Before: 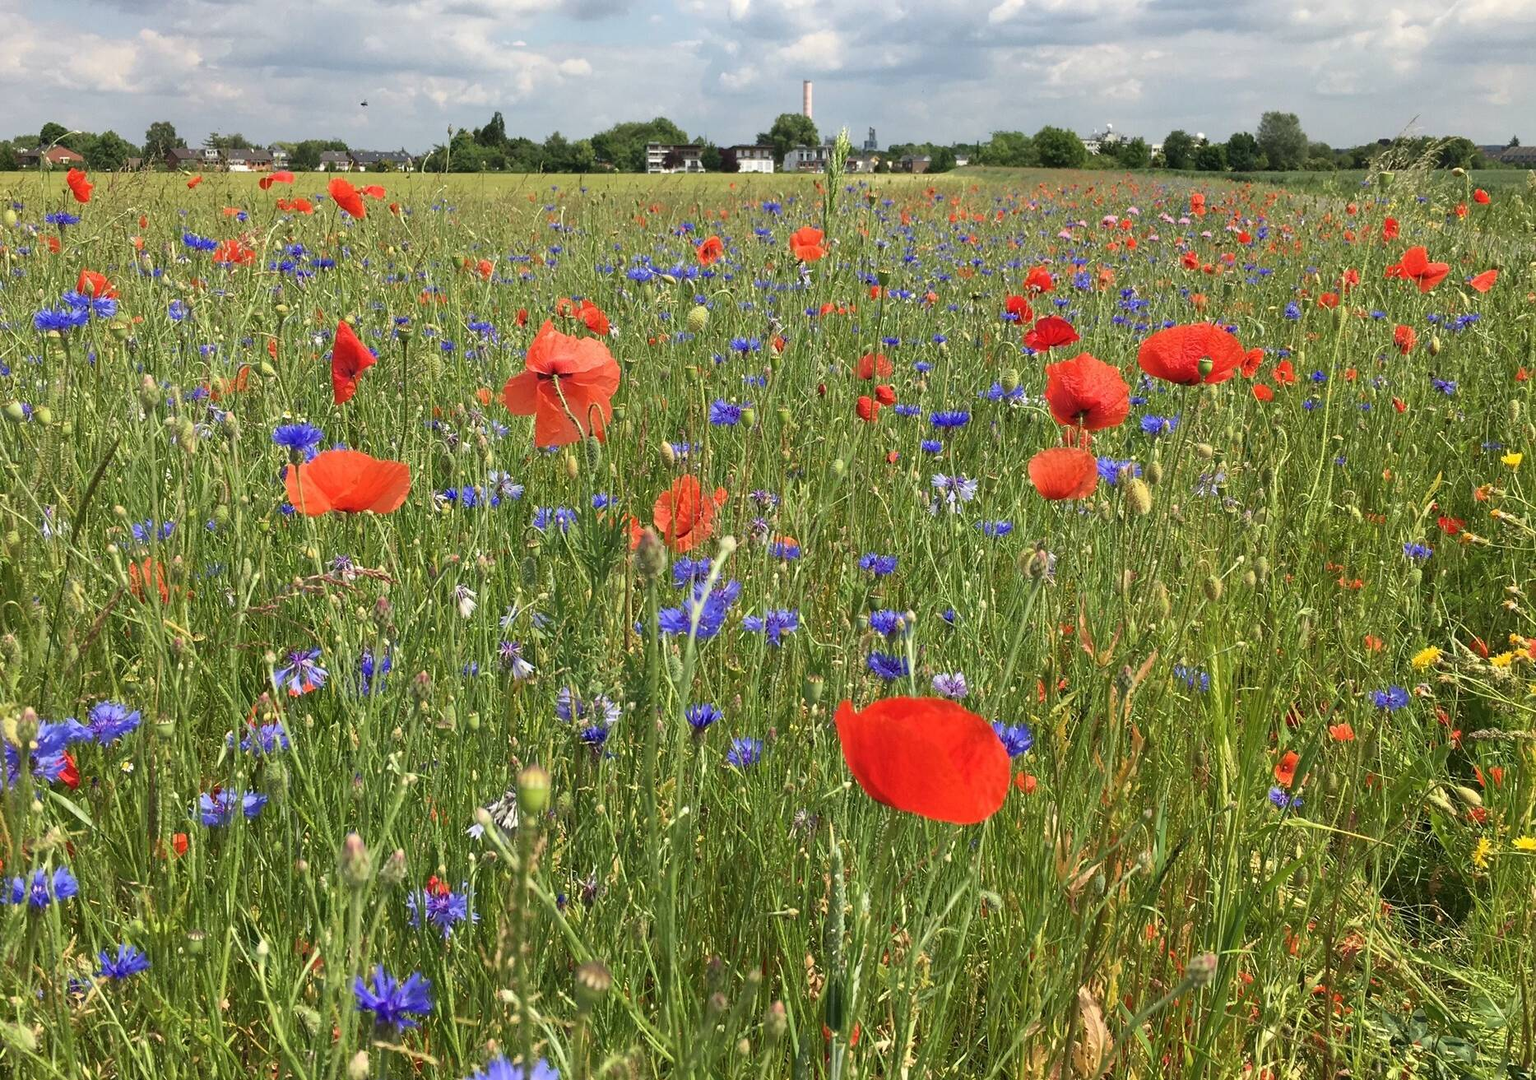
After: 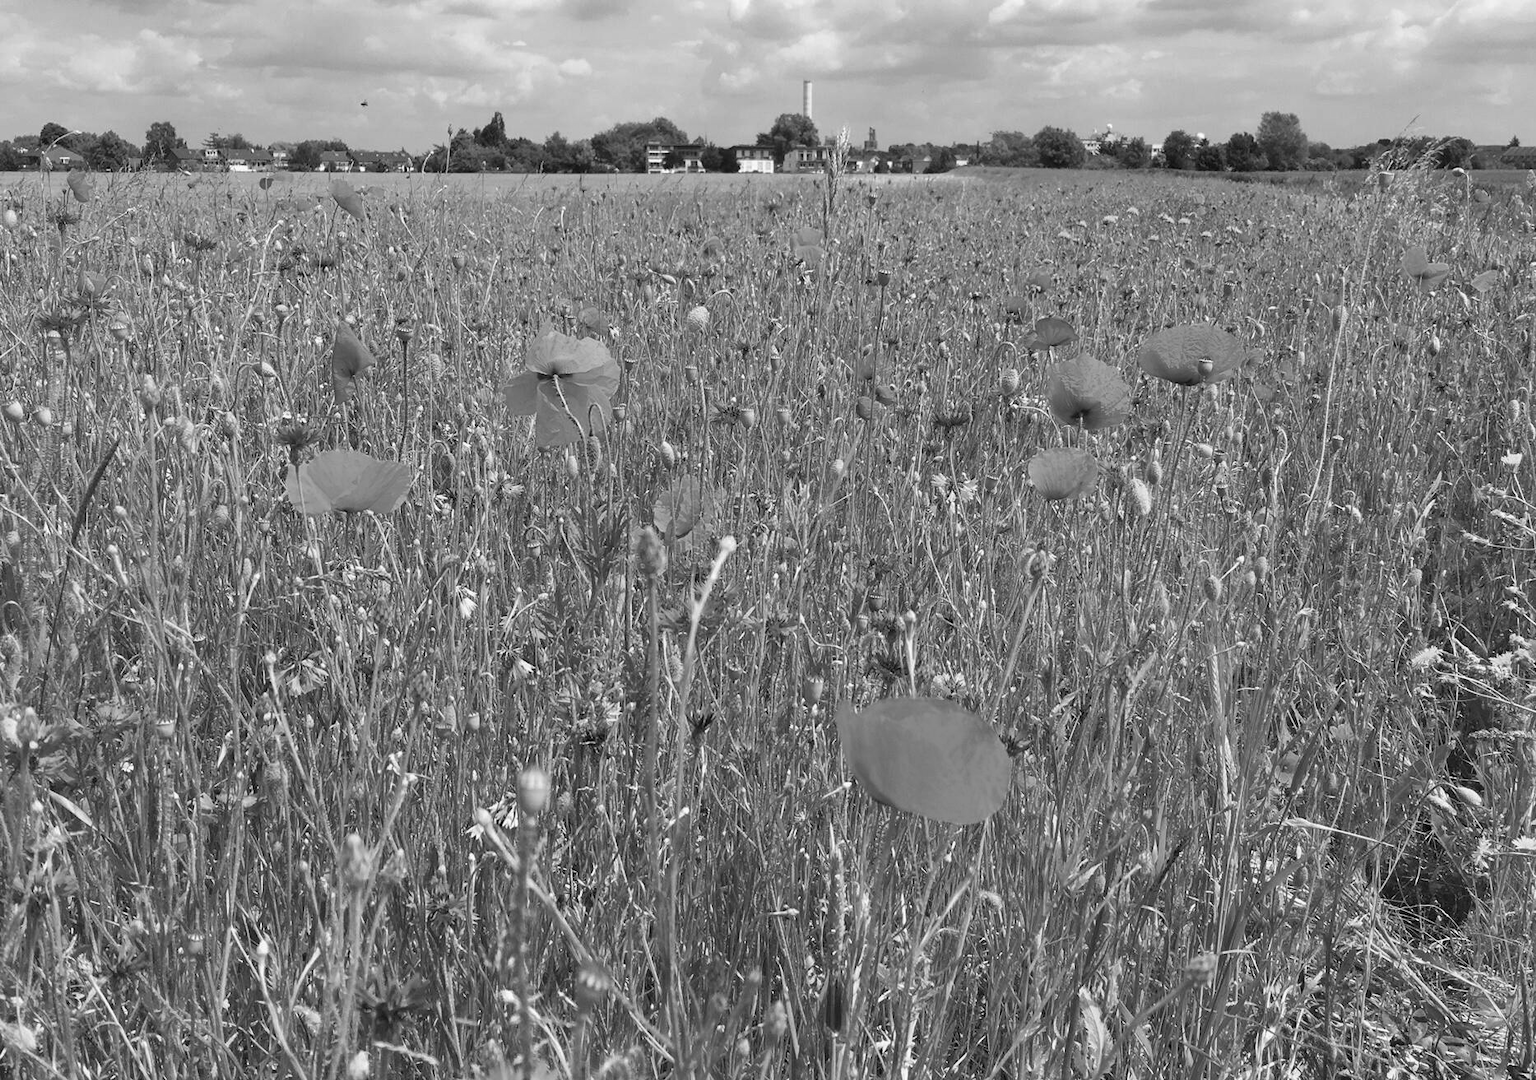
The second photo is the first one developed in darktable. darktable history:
monochrome: a 32, b 64, size 2.3
